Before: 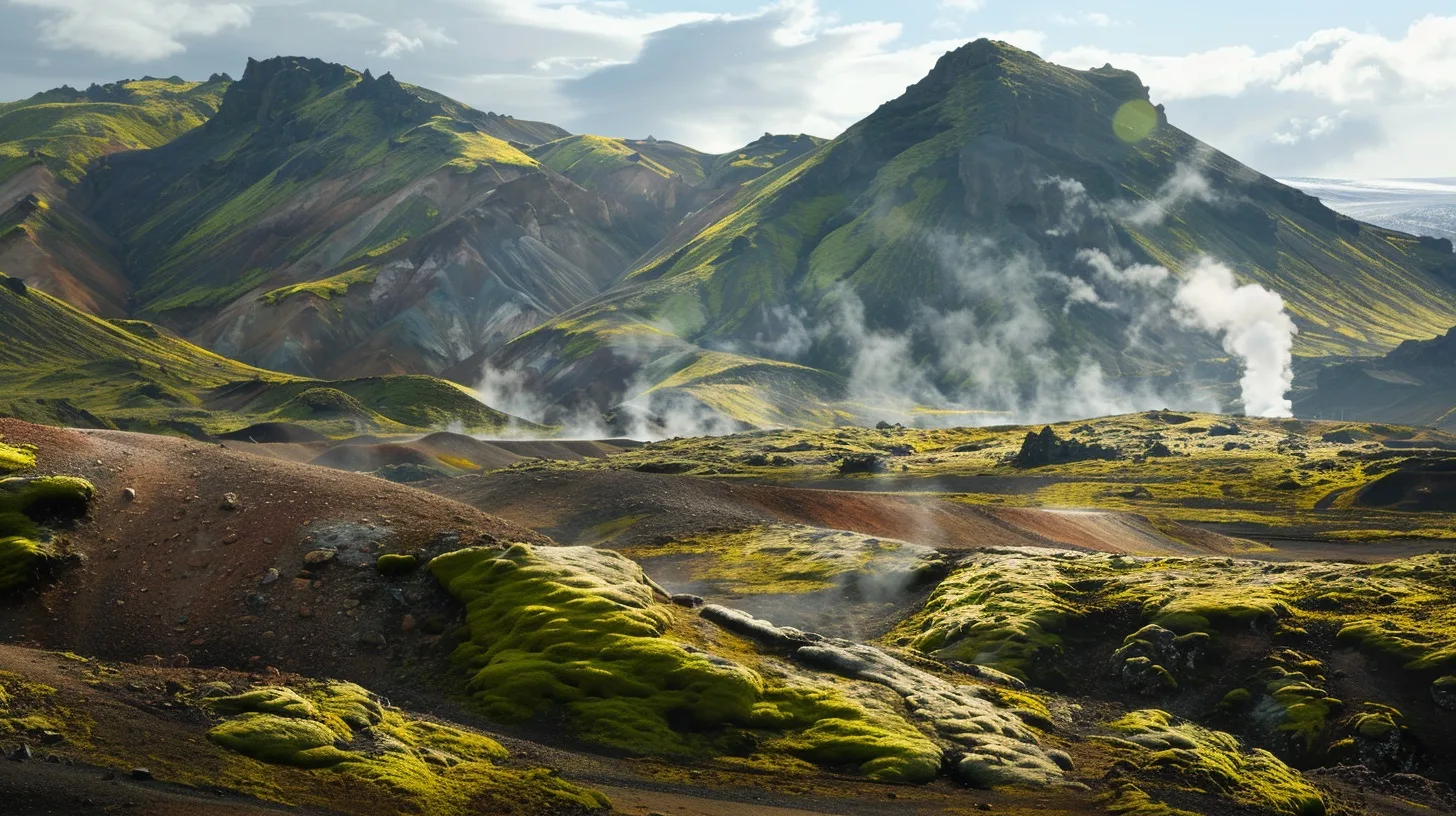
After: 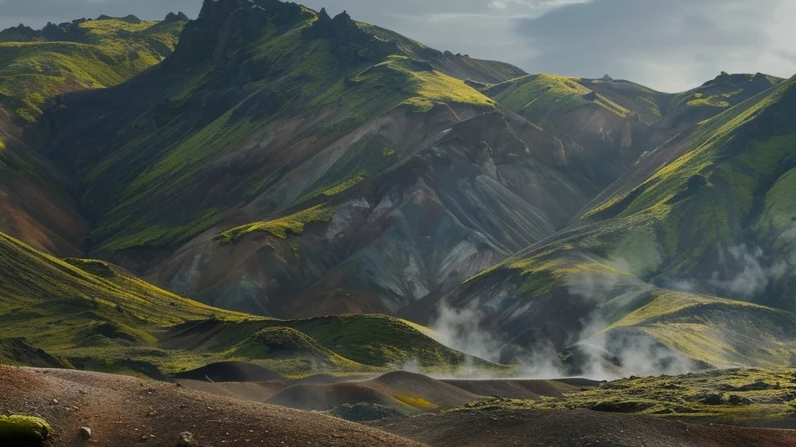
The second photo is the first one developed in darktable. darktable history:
crop and rotate: left 3.047%, top 7.509%, right 42.236%, bottom 37.598%
exposure: black level correction 0, exposure -0.766 EV, compensate highlight preservation false
